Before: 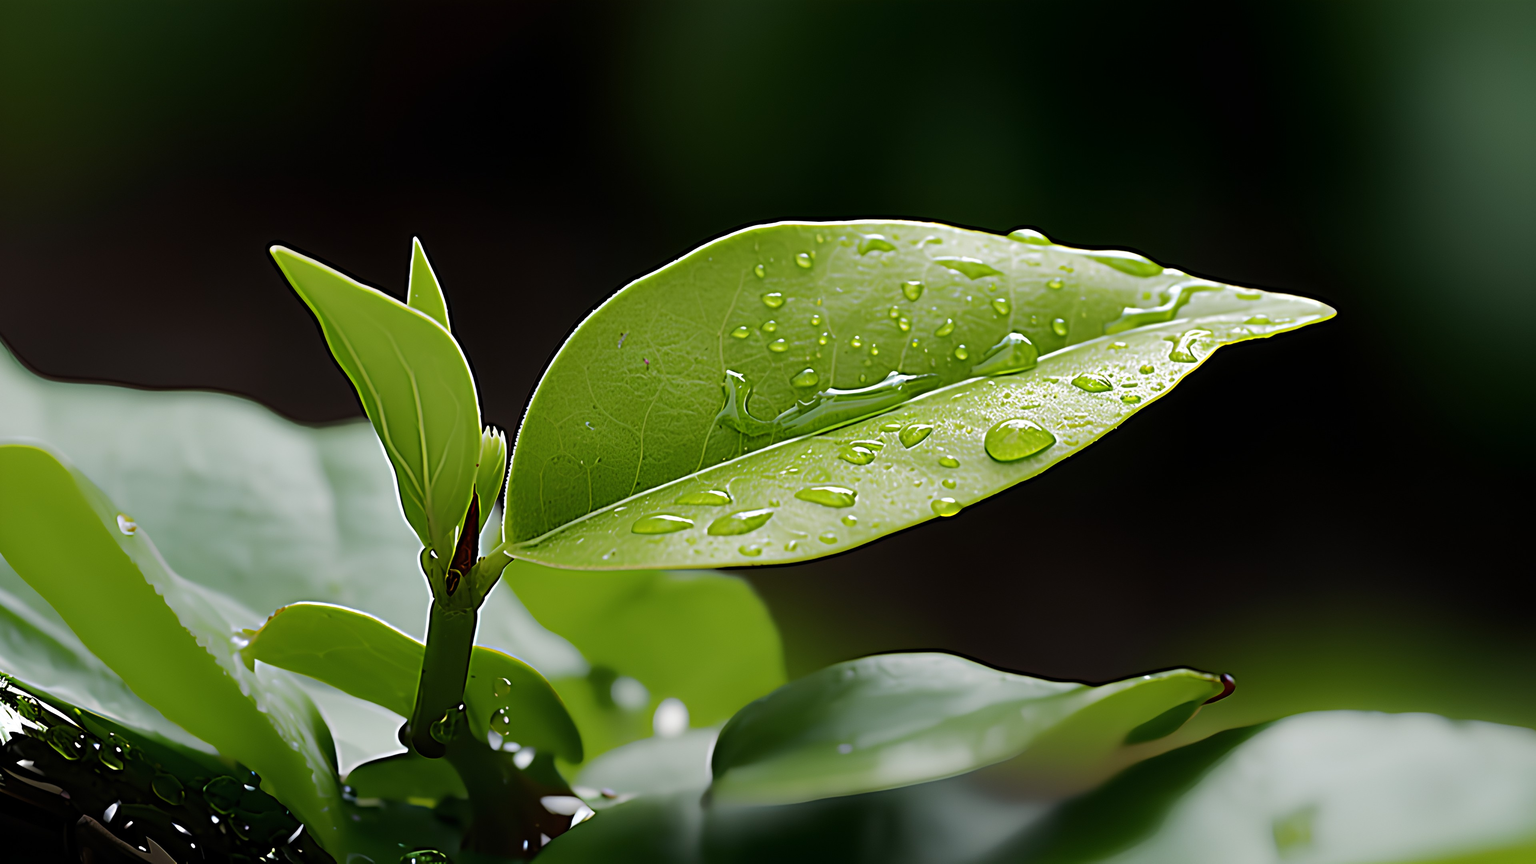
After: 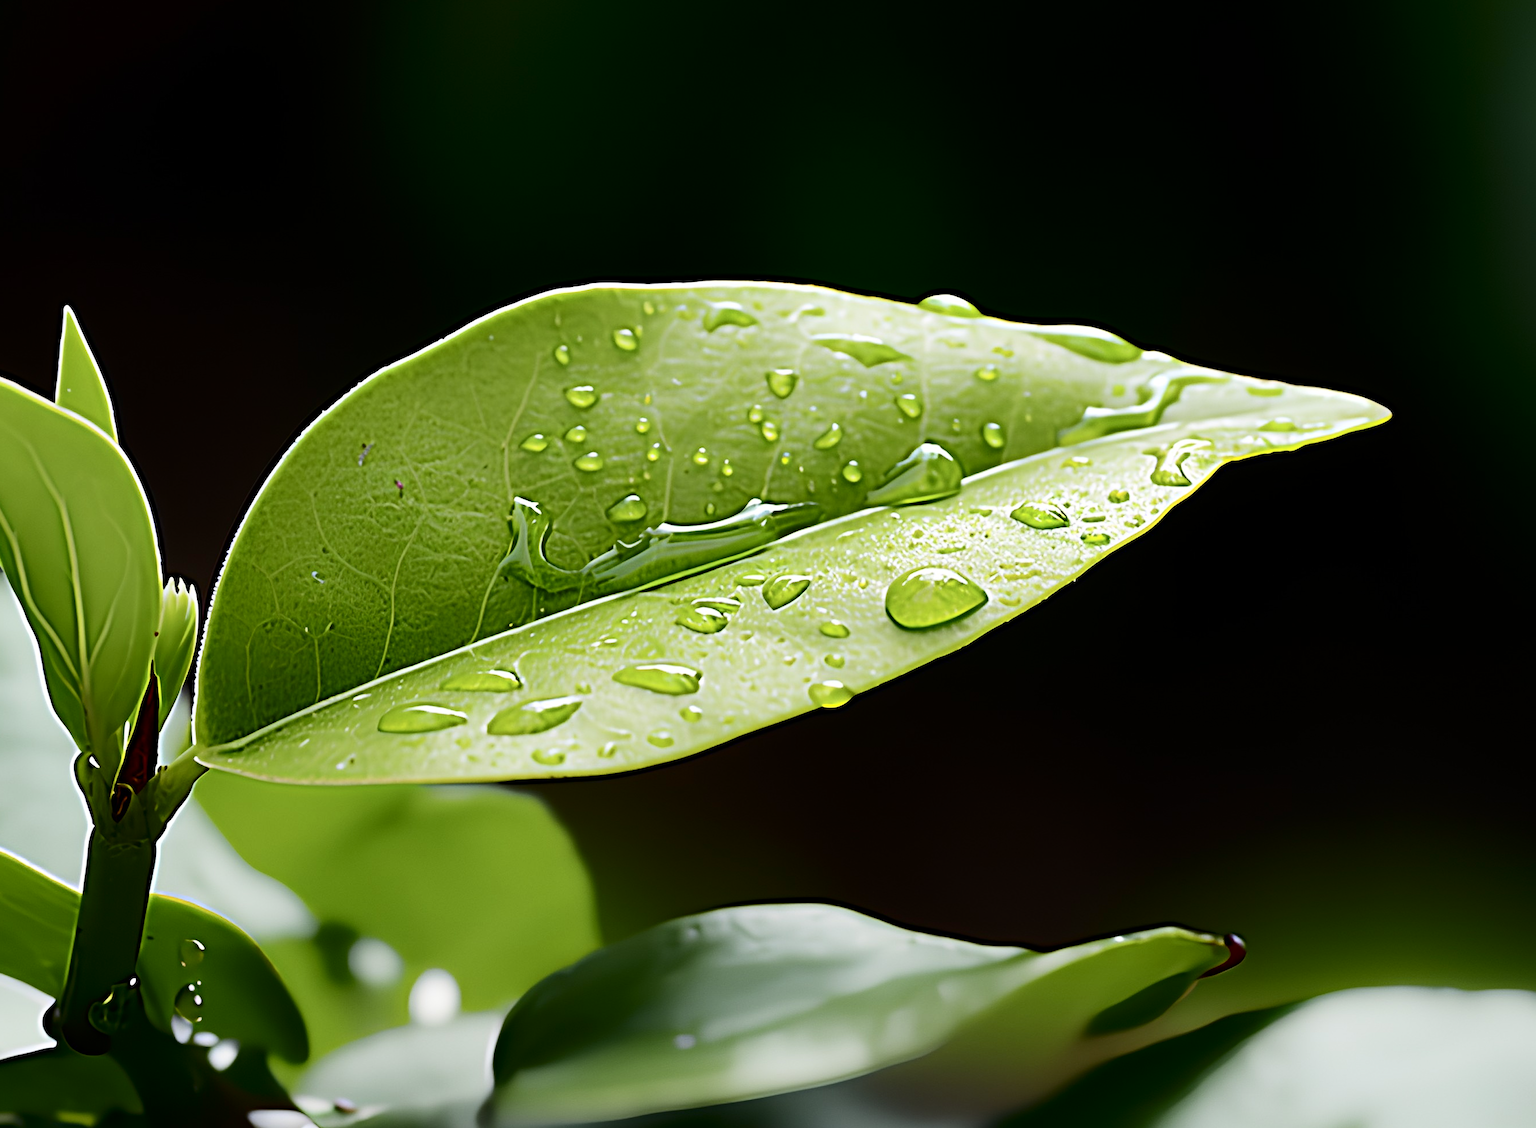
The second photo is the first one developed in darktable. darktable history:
crop and rotate: left 24.034%, top 2.838%, right 6.406%, bottom 6.299%
contrast brightness saturation: contrast 0.28
